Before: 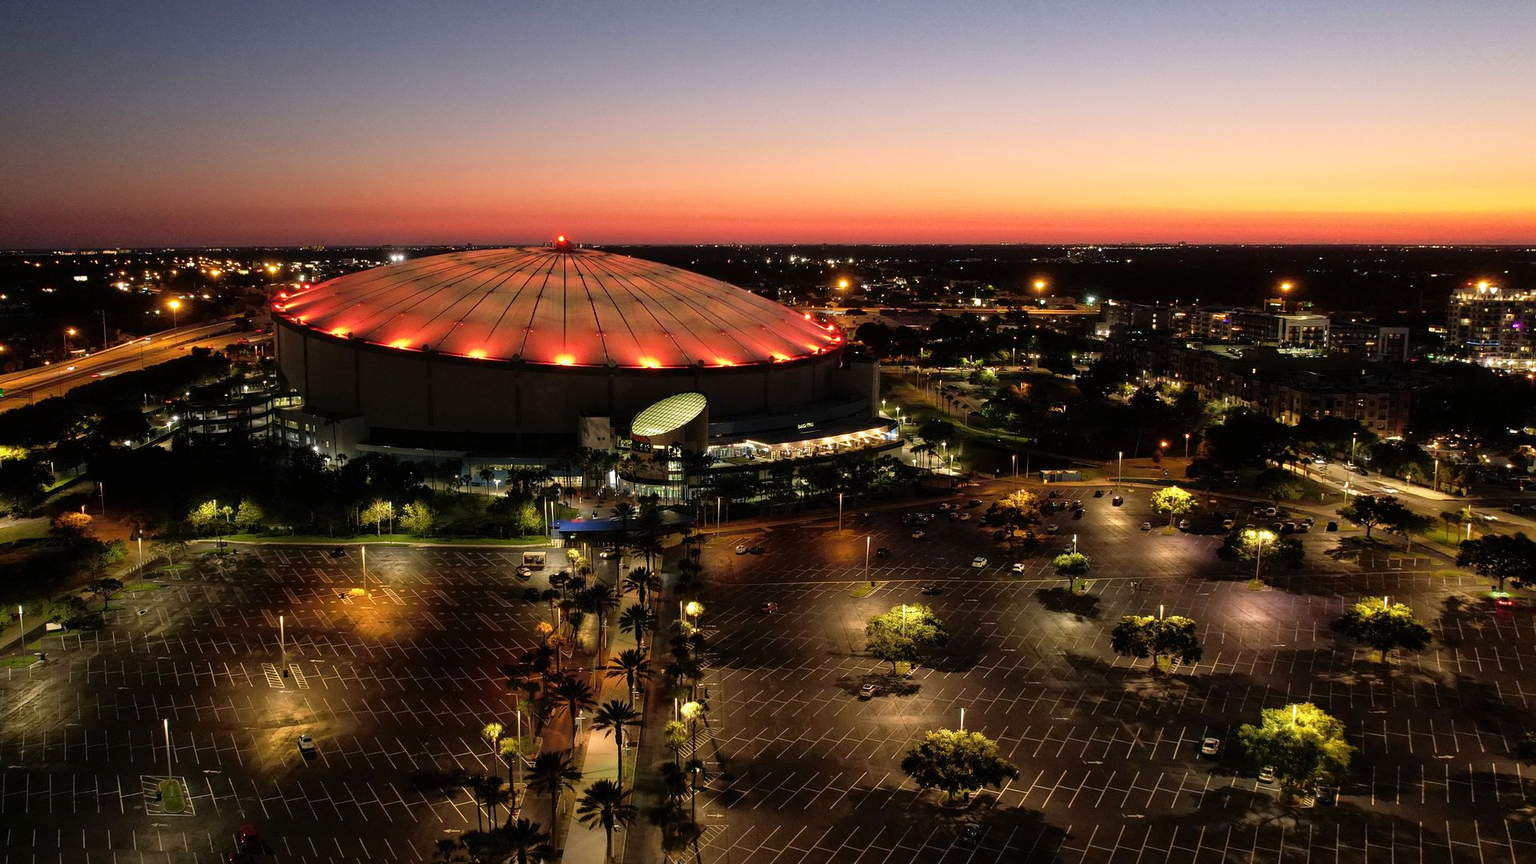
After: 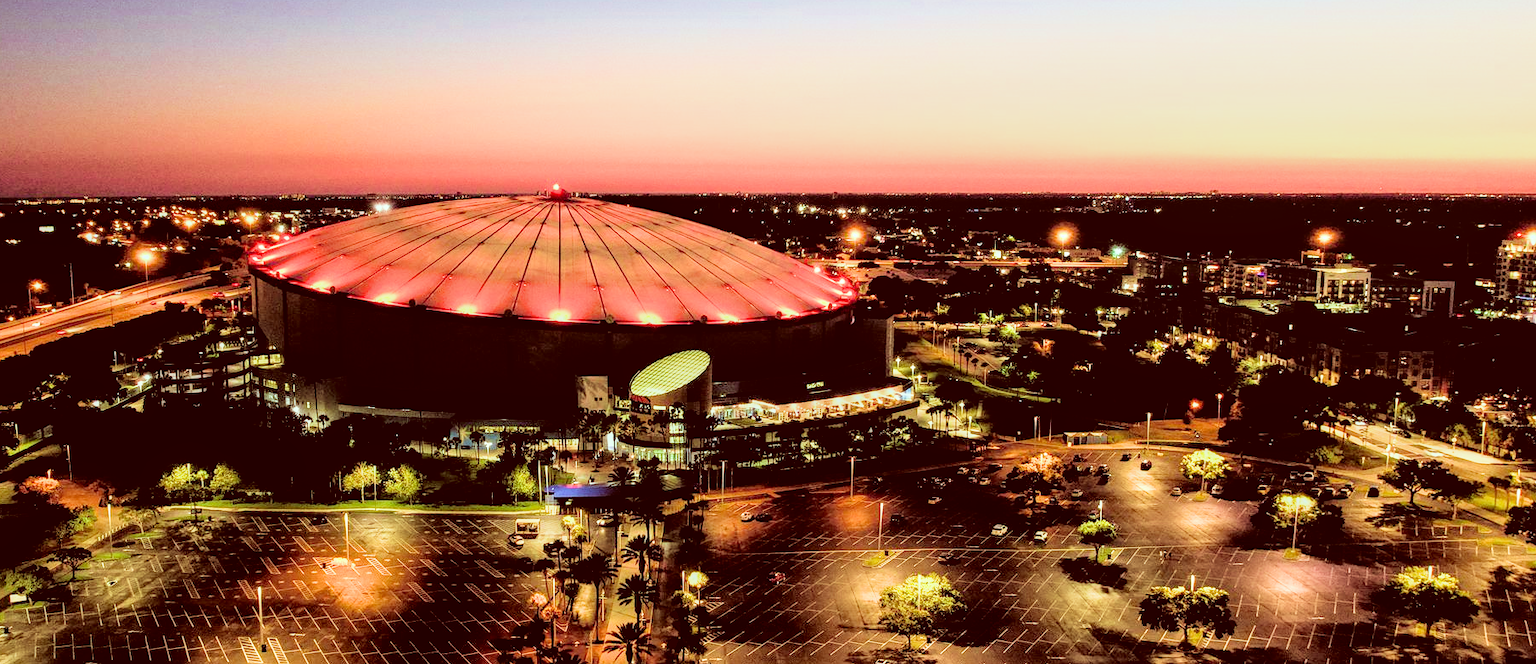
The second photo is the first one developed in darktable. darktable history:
color correction: highlights a* -7.13, highlights b* -0.17, shadows a* 20.3, shadows b* 11.85
local contrast: on, module defaults
exposure: black level correction 0, exposure 1.925 EV, compensate exposure bias true, compensate highlight preservation false
filmic rgb: black relative exposure -4.4 EV, white relative exposure 5.04 EV, hardness 2.18, latitude 39.44%, contrast 1.153, highlights saturation mix 11.34%, shadows ↔ highlights balance 1.07%
crop: left 2.445%, top 7.3%, right 3.184%, bottom 20.158%
velvia: strength 44.83%
